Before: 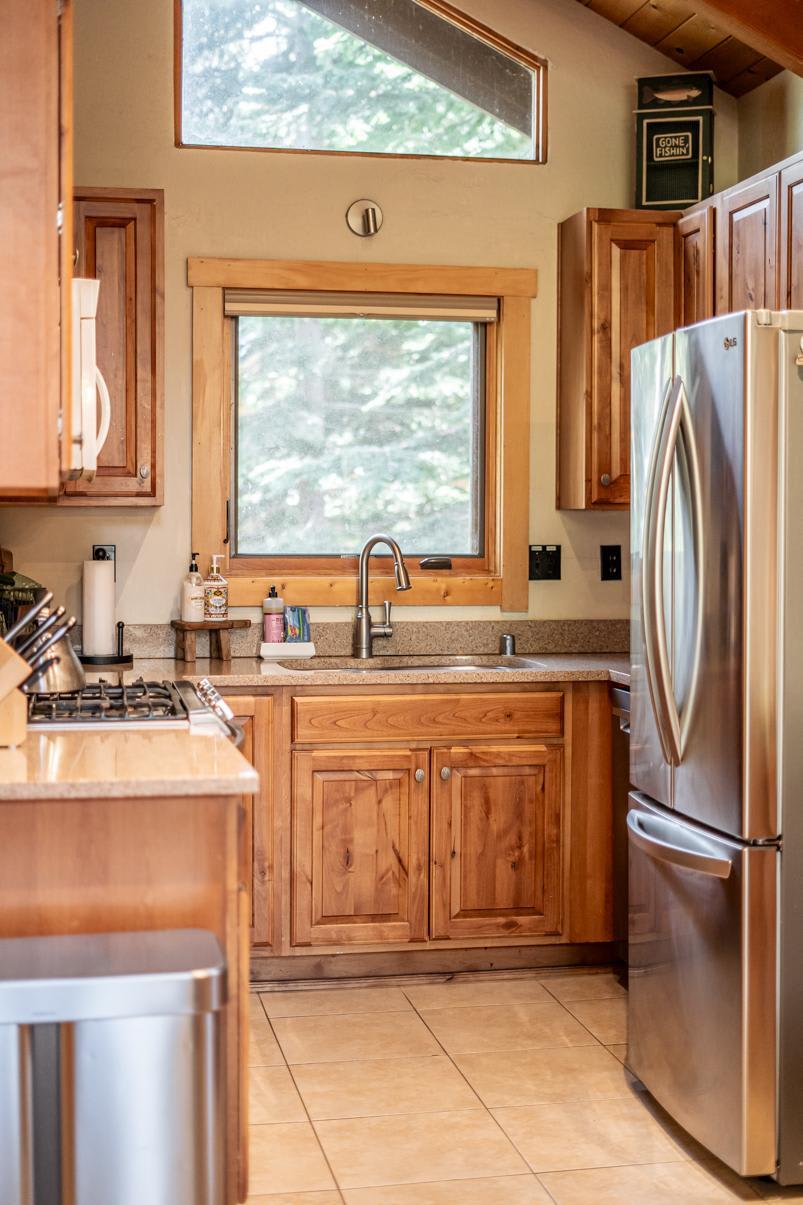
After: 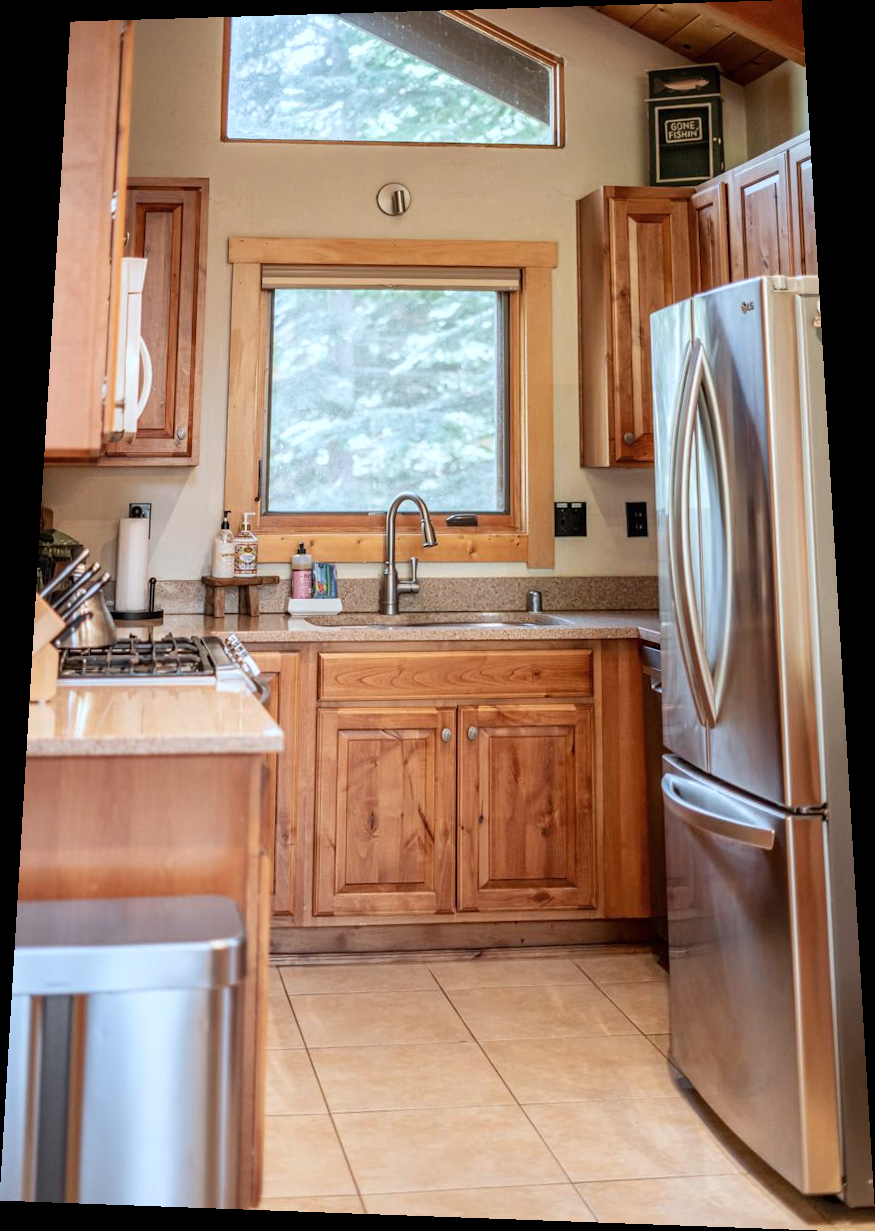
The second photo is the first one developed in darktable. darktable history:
color correction: highlights a* -4.18, highlights b* -10.81
rotate and perspective: rotation 0.128°, lens shift (vertical) -0.181, lens shift (horizontal) -0.044, shear 0.001, automatic cropping off
